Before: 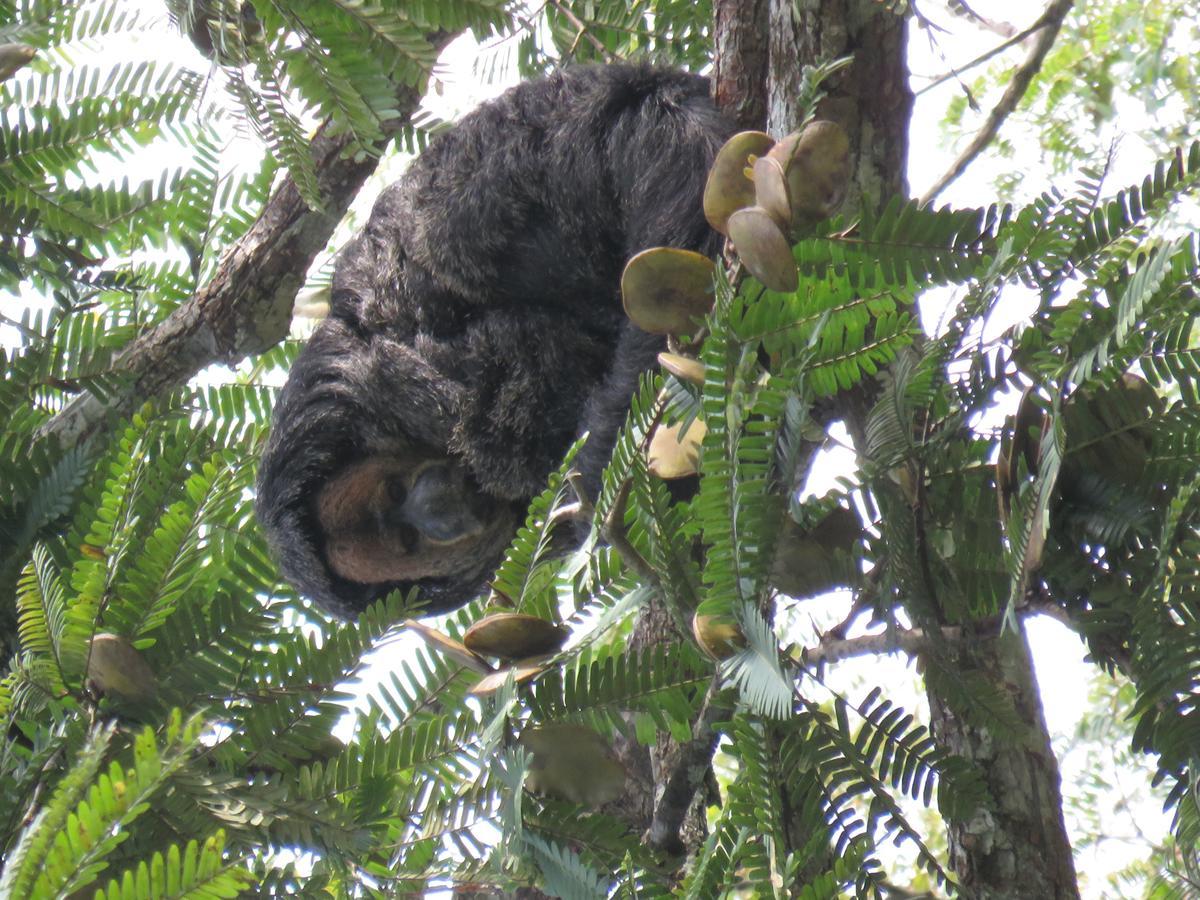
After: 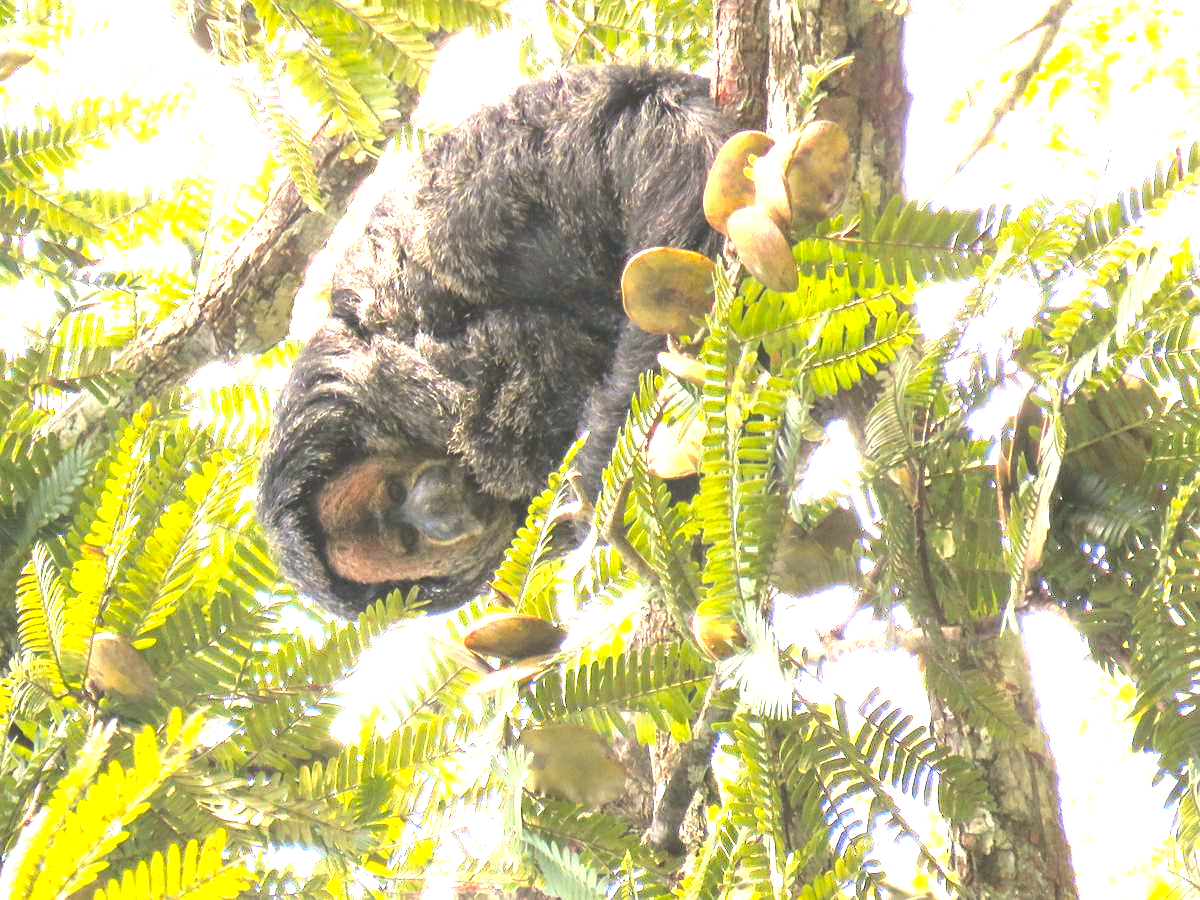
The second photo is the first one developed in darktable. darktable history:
sharpen: radius 0.969, amount 0.604
color zones: curves: ch1 [(0.239, 0.552) (0.75, 0.5)]; ch2 [(0.25, 0.462) (0.749, 0.457)], mix 25.94%
exposure: exposure 2.207 EV, compensate highlight preservation false
color correction: highlights a* 1.39, highlights b* 17.83
